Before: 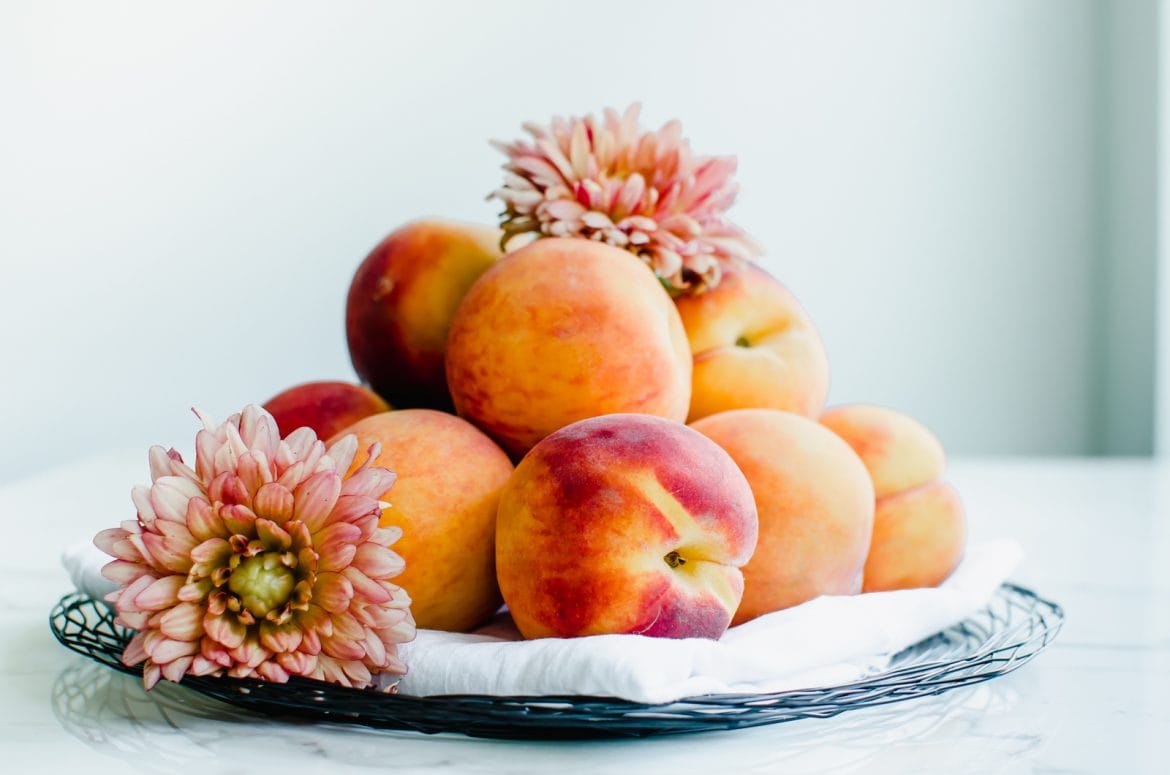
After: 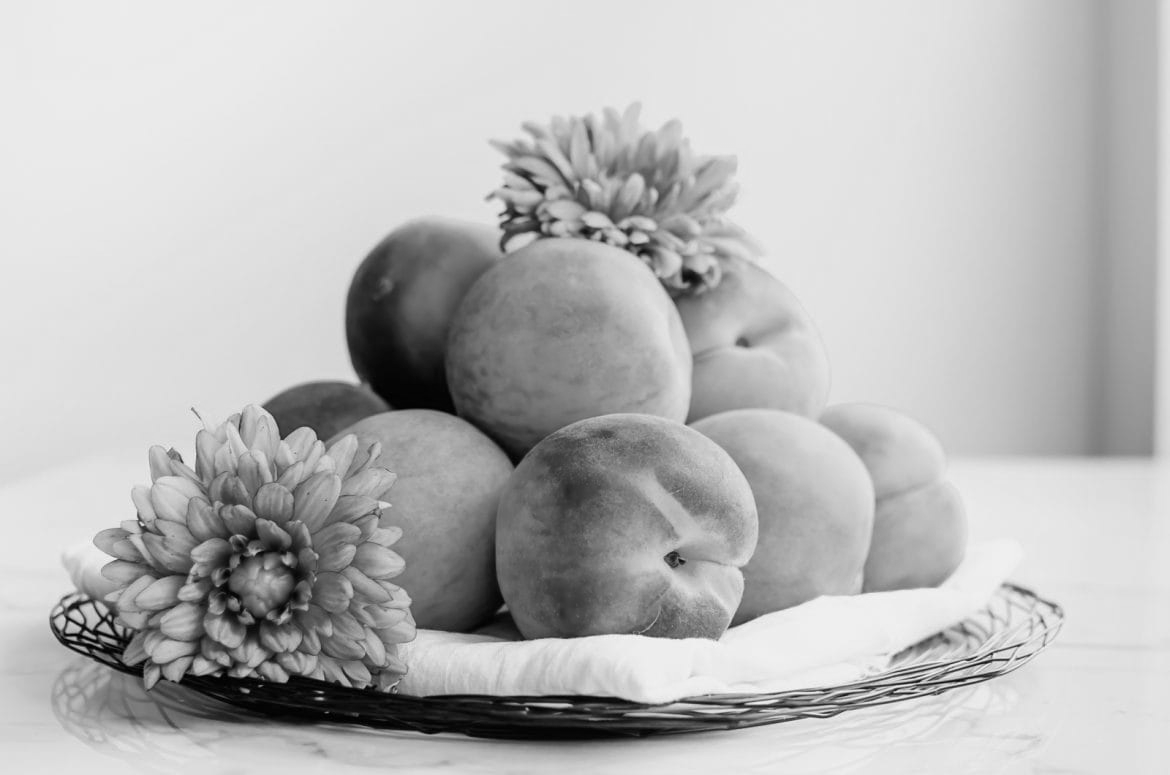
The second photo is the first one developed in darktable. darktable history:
color correction: saturation 0.85
monochrome: on, module defaults
color calibration: output gray [0.21, 0.42, 0.37, 0], gray › normalize channels true, illuminant same as pipeline (D50), adaptation XYZ, x 0.346, y 0.359, gamut compression 0
